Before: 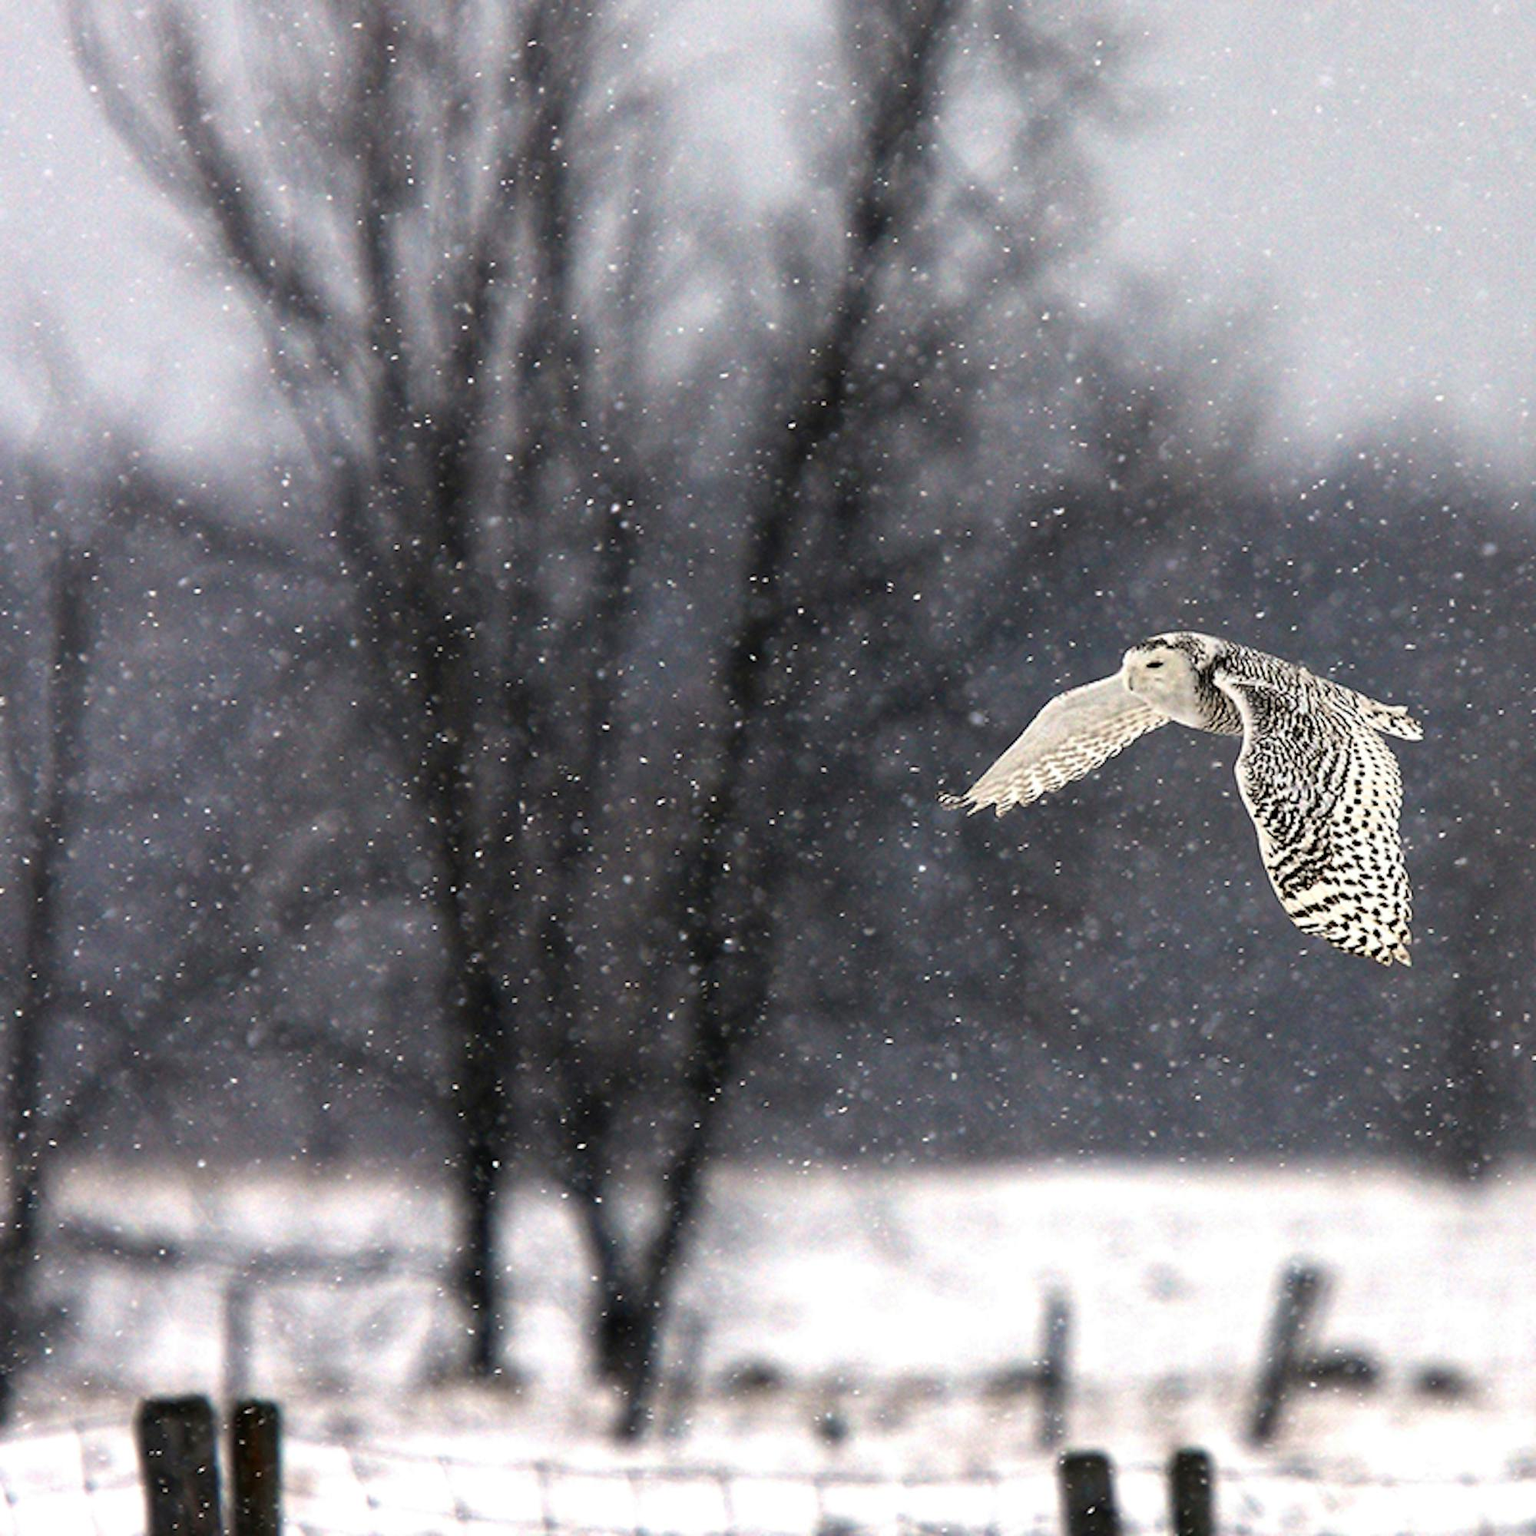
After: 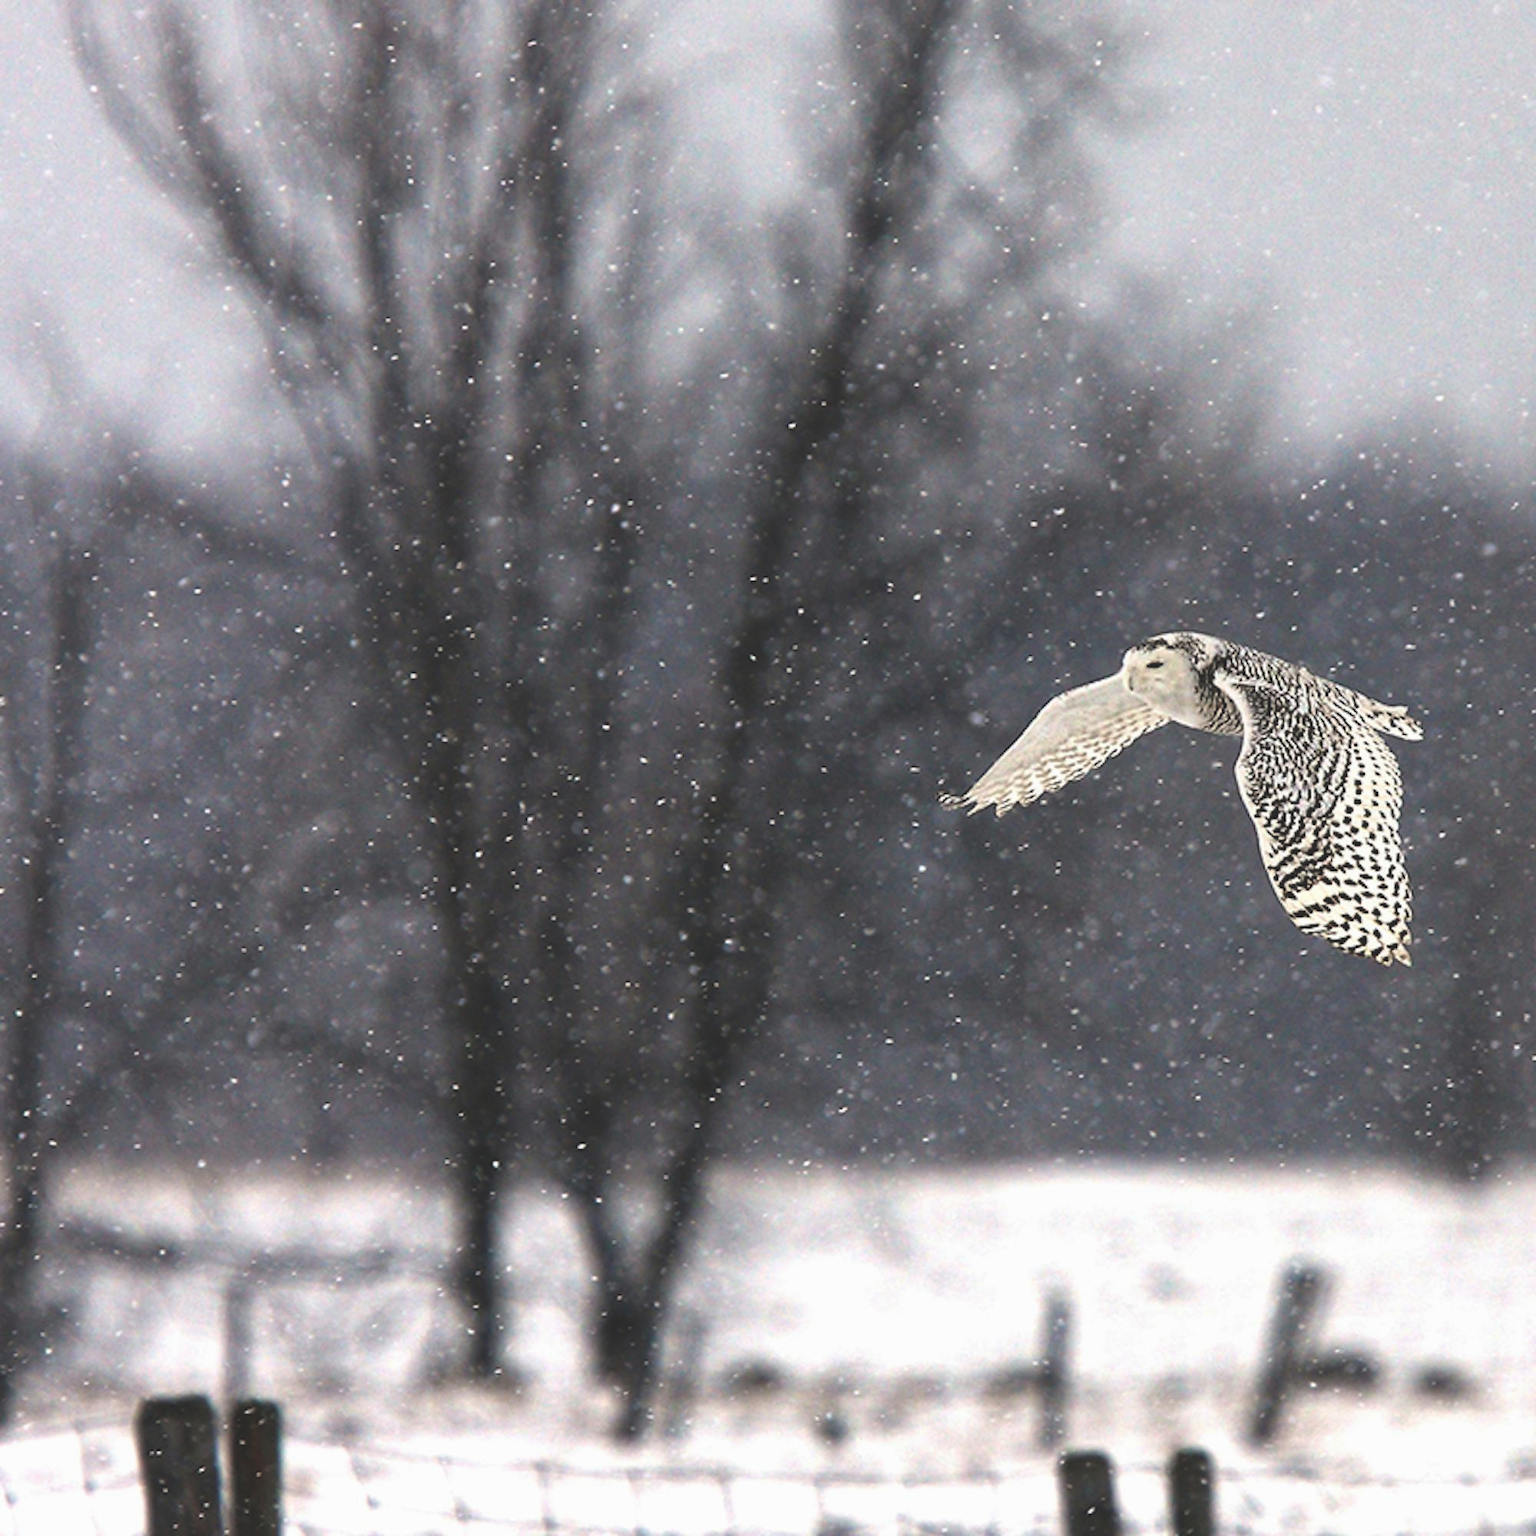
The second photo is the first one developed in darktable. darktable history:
exposure: black level correction -0.021, exposure -0.034 EV, compensate highlight preservation false
